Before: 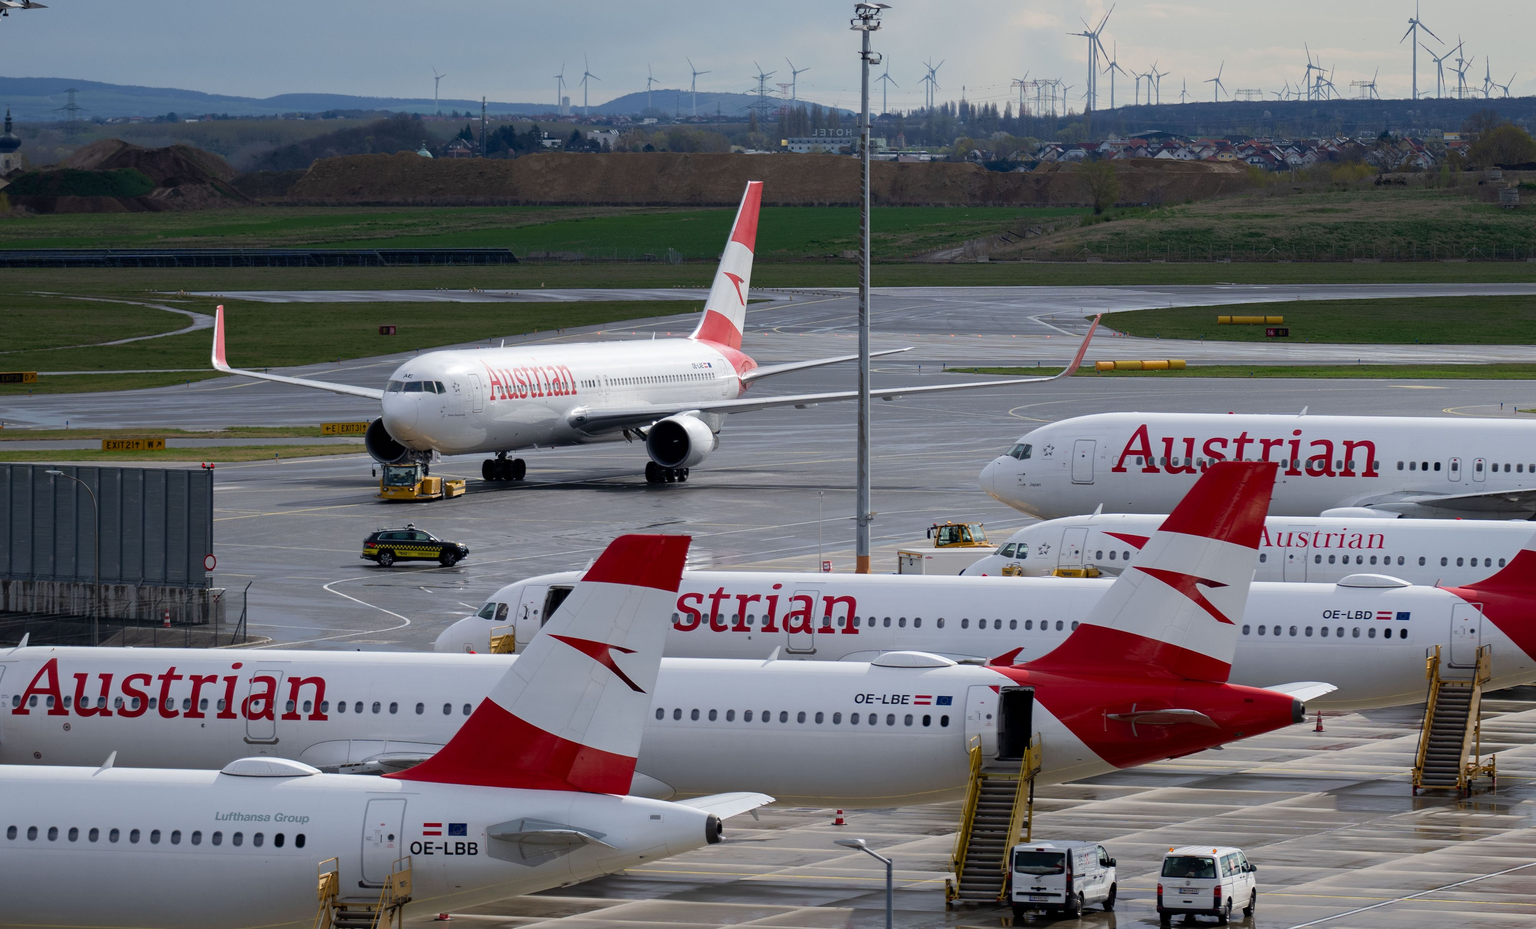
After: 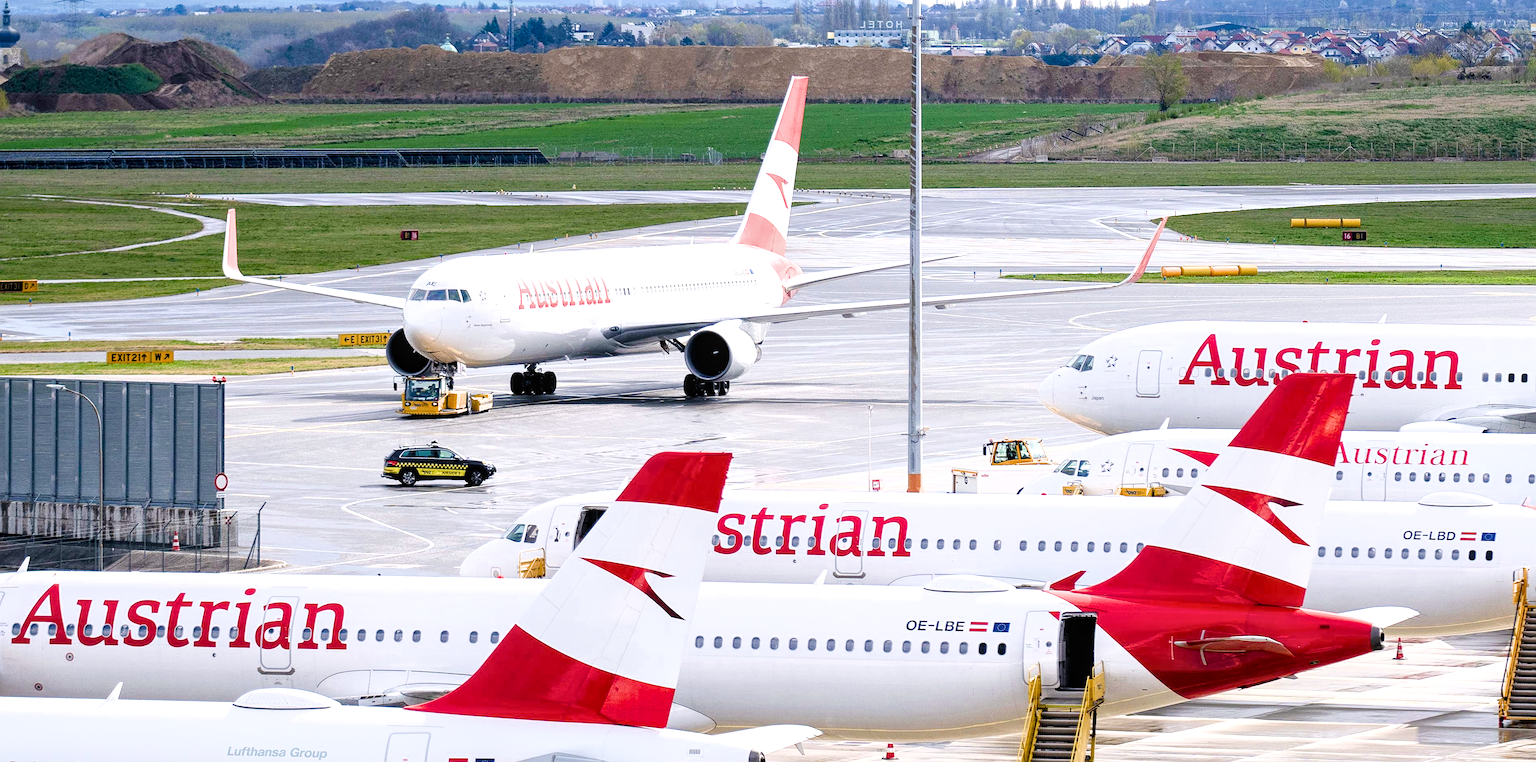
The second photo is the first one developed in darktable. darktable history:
filmic rgb: black relative exposure -7.72 EV, white relative exposure 4.41 EV, target black luminance 0%, hardness 3.75, latitude 50.69%, contrast 1.066, highlights saturation mix 9.25%, shadows ↔ highlights balance -0.257%
sharpen: on, module defaults
crop and rotate: angle 0.091°, top 11.707%, right 5.574%, bottom 10.698%
local contrast: highlights 97%, shadows 90%, detail 160%, midtone range 0.2
color balance rgb: highlights gain › chroma 0.883%, highlights gain › hue 29.48°, perceptual saturation grading › global saturation 20%, perceptual saturation grading › highlights -50.067%, perceptual saturation grading › shadows 30.013%, perceptual brilliance grading › global brilliance 18.173%, global vibrance 20%
exposure: black level correction 0, exposure 1.743 EV, compensate highlight preservation false
